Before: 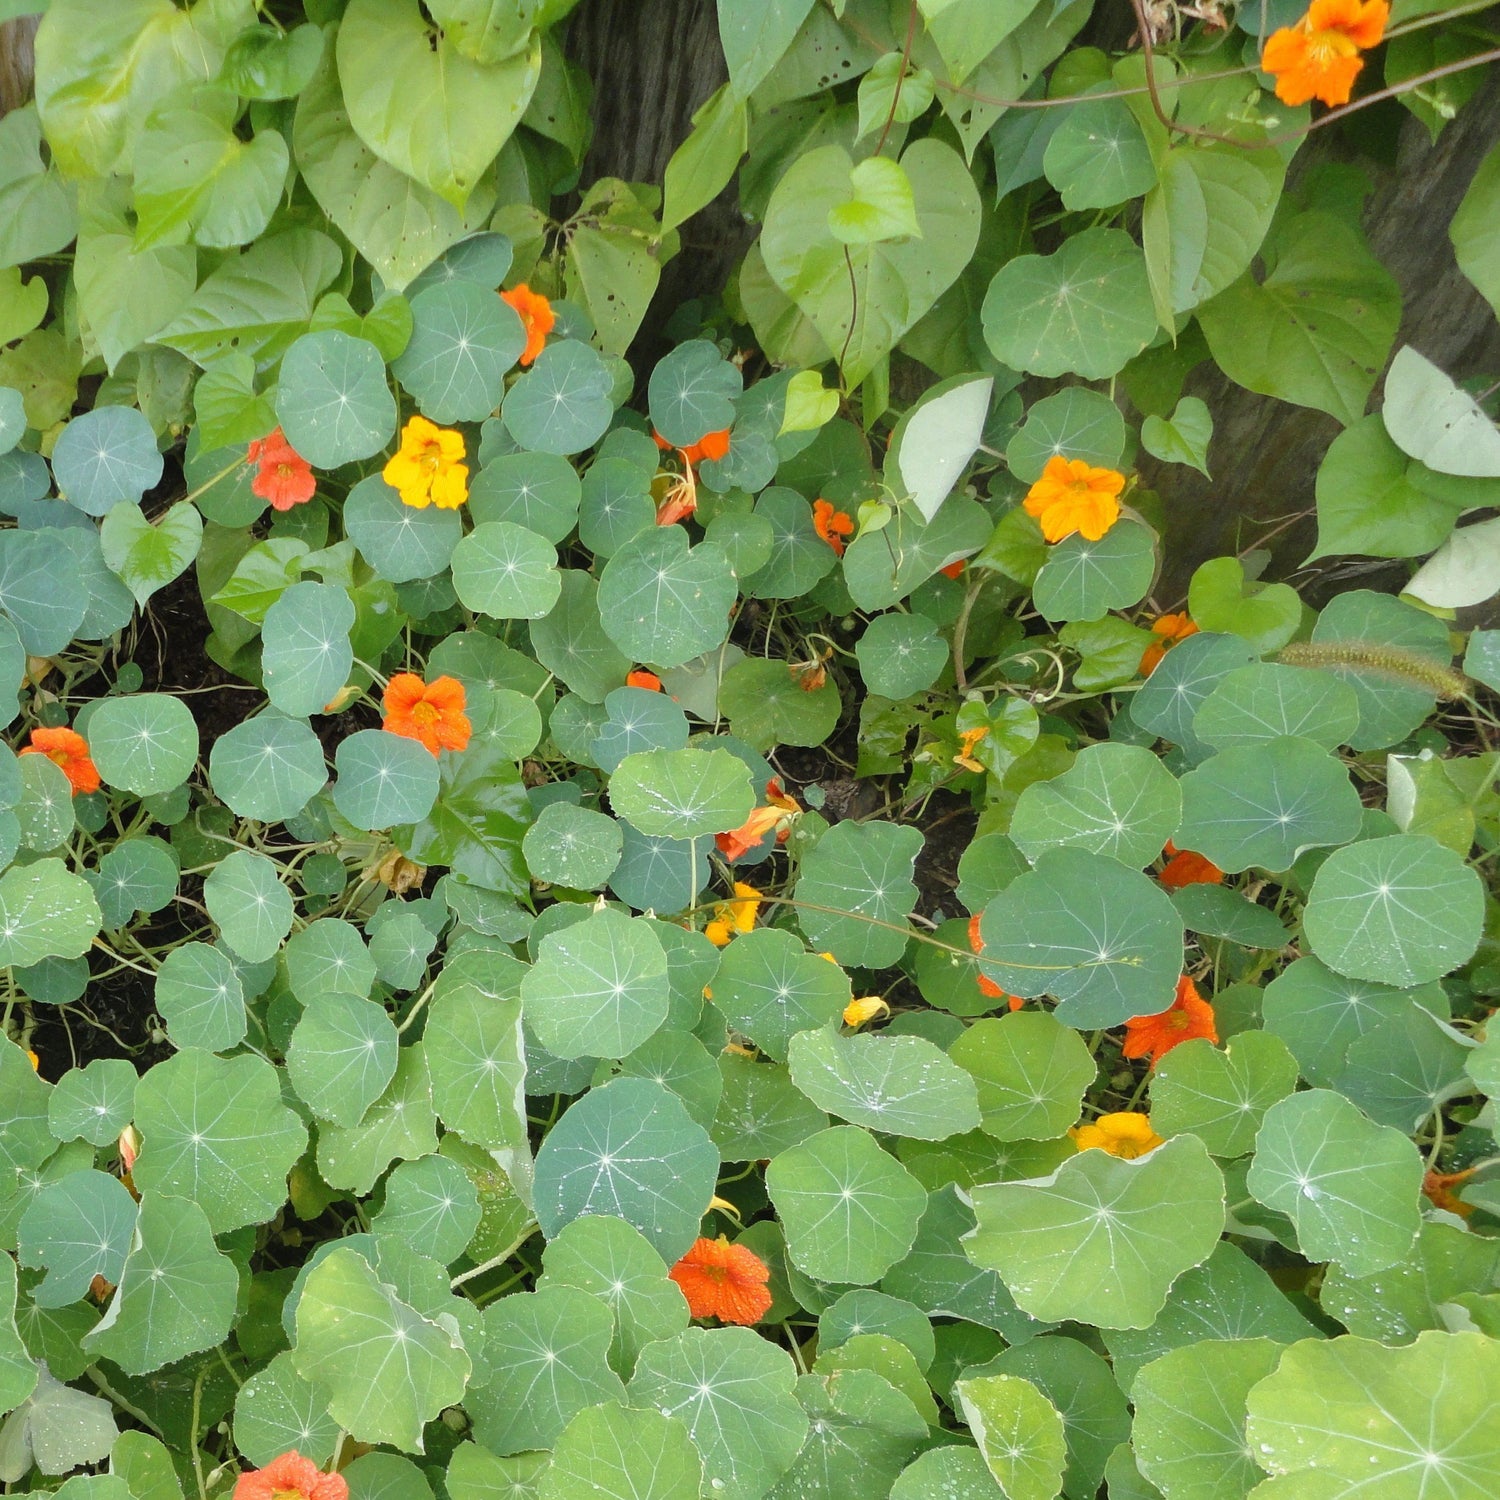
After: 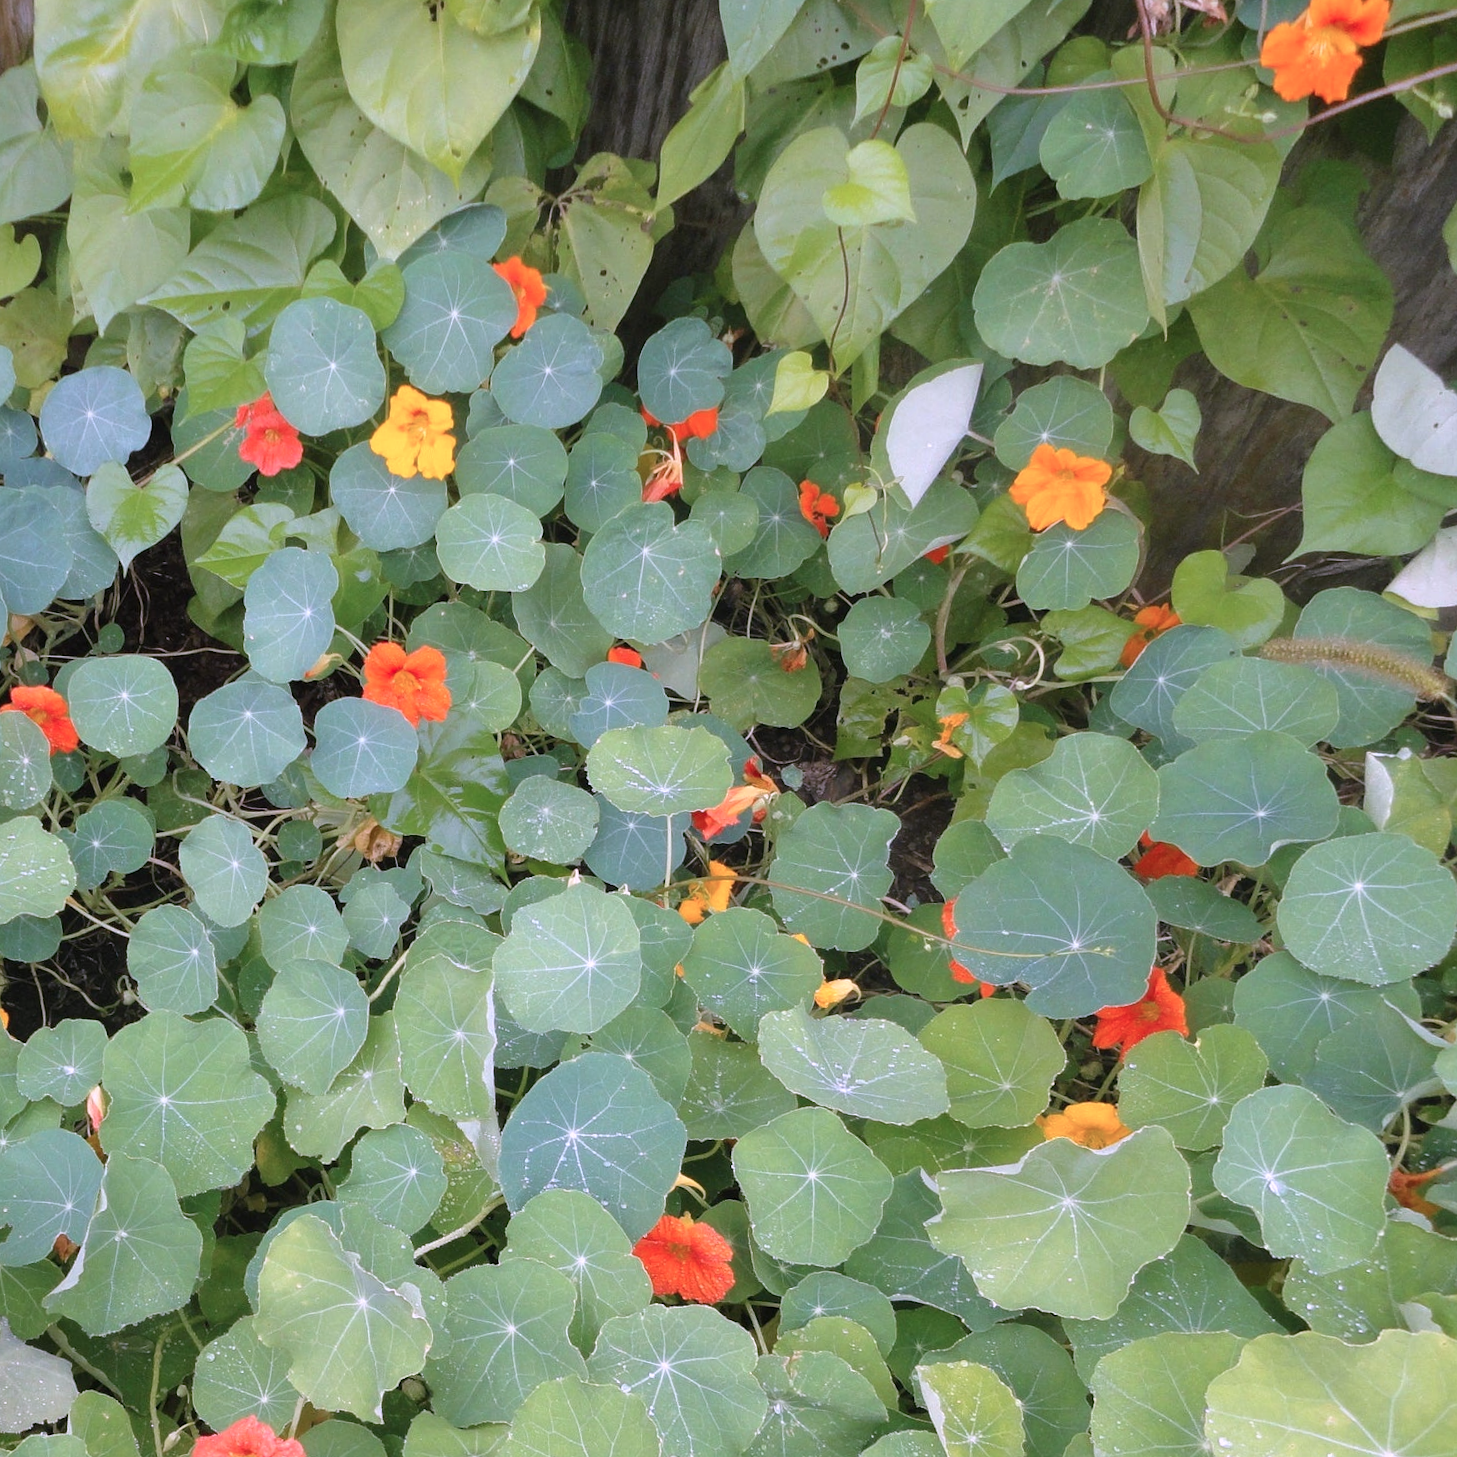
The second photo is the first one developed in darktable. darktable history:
crop and rotate: angle -1.69°
color correction: highlights a* 15.03, highlights b* -25.07
tone equalizer: on, module defaults
